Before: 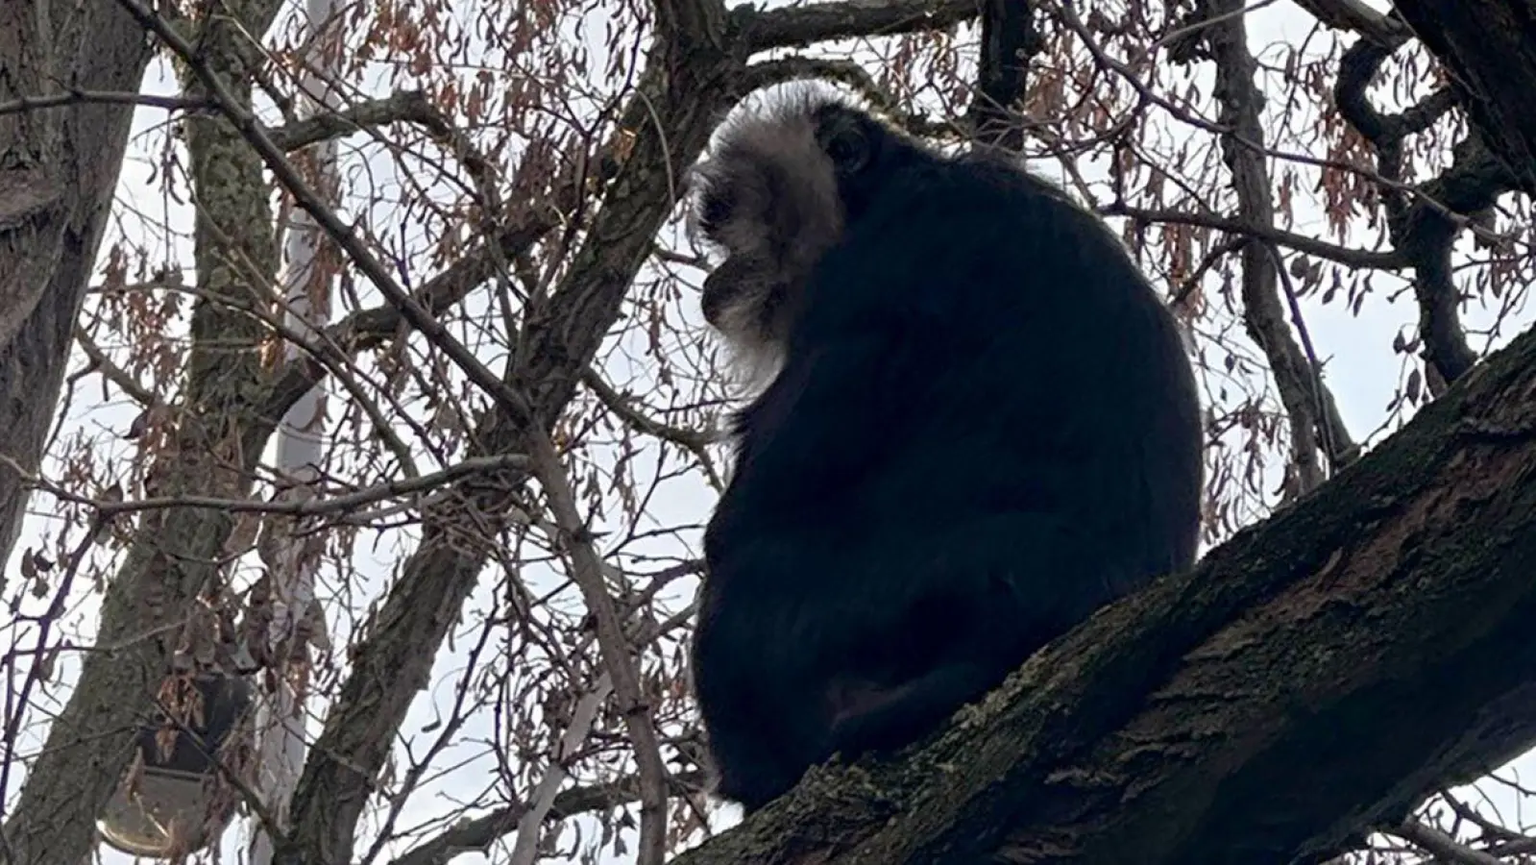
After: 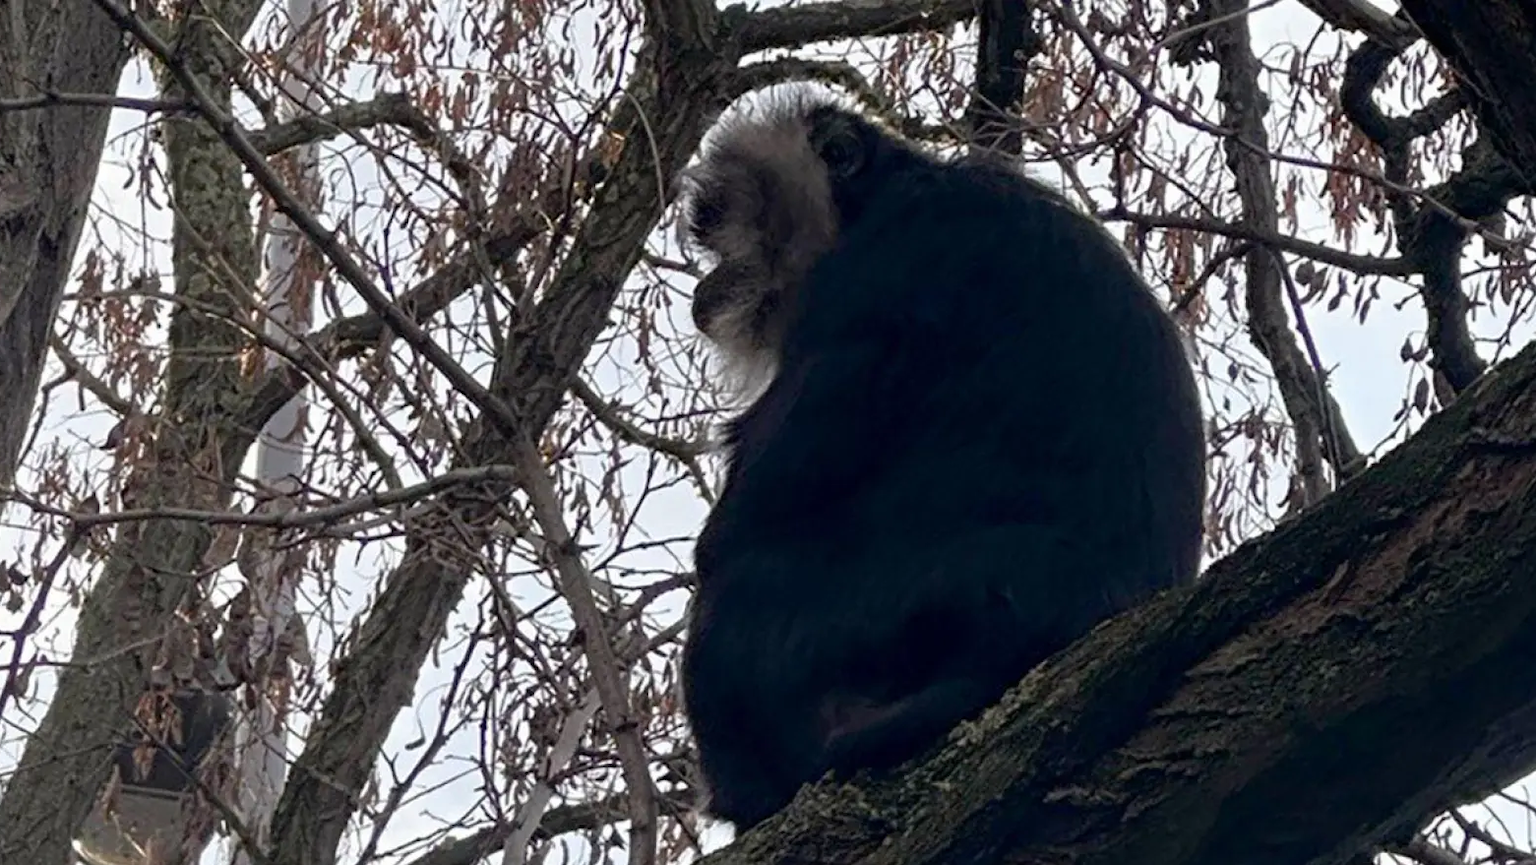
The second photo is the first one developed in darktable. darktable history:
crop: left 1.717%, right 0.268%, bottom 2.064%
